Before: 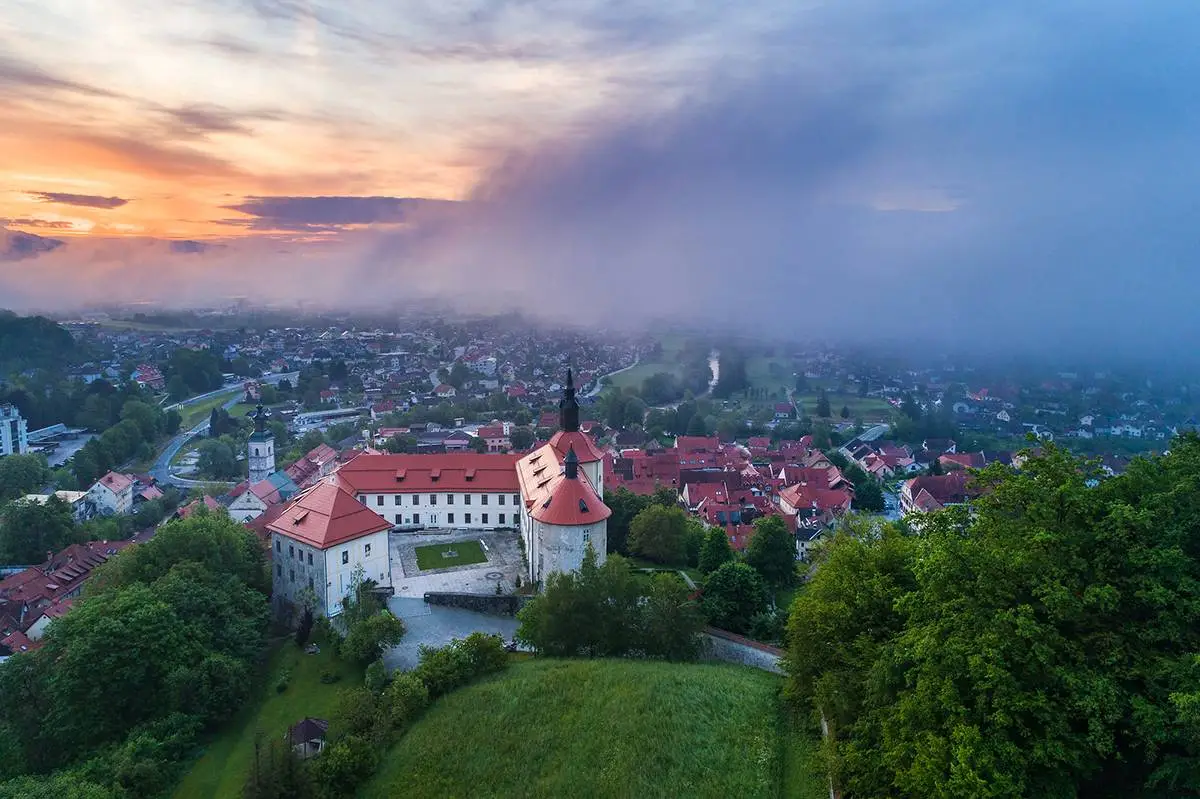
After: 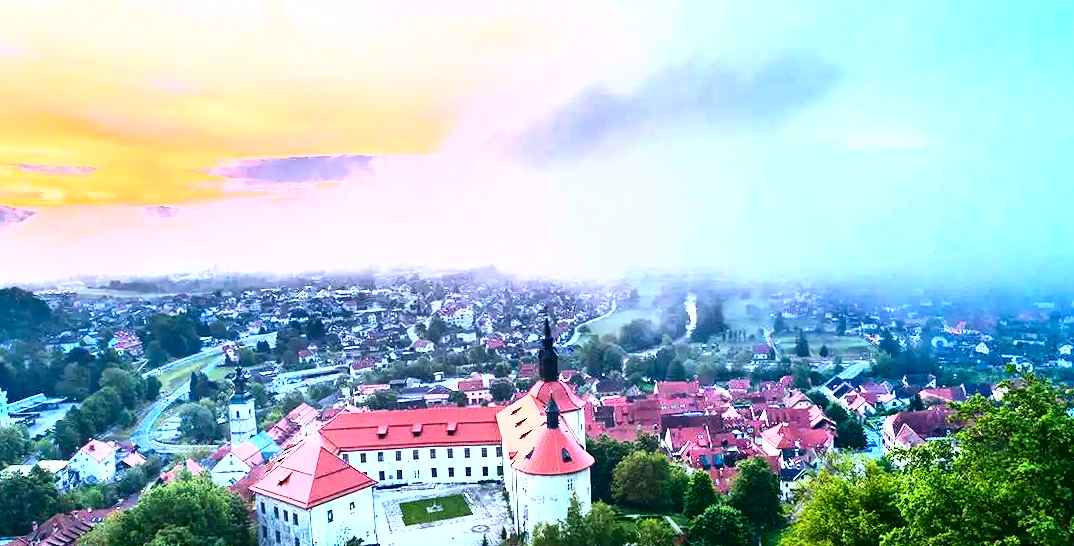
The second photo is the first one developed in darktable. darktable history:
crop: left 3.015%, top 8.969%, right 9.647%, bottom 26.457%
shadows and highlights: highlights color adjustment 0%, low approximation 0.01, soften with gaussian
contrast brightness saturation: contrast 0.24, brightness -0.24, saturation 0.14
rotate and perspective: rotation -2.29°, automatic cropping off
exposure: exposure 2.04 EV, compensate highlight preservation false
